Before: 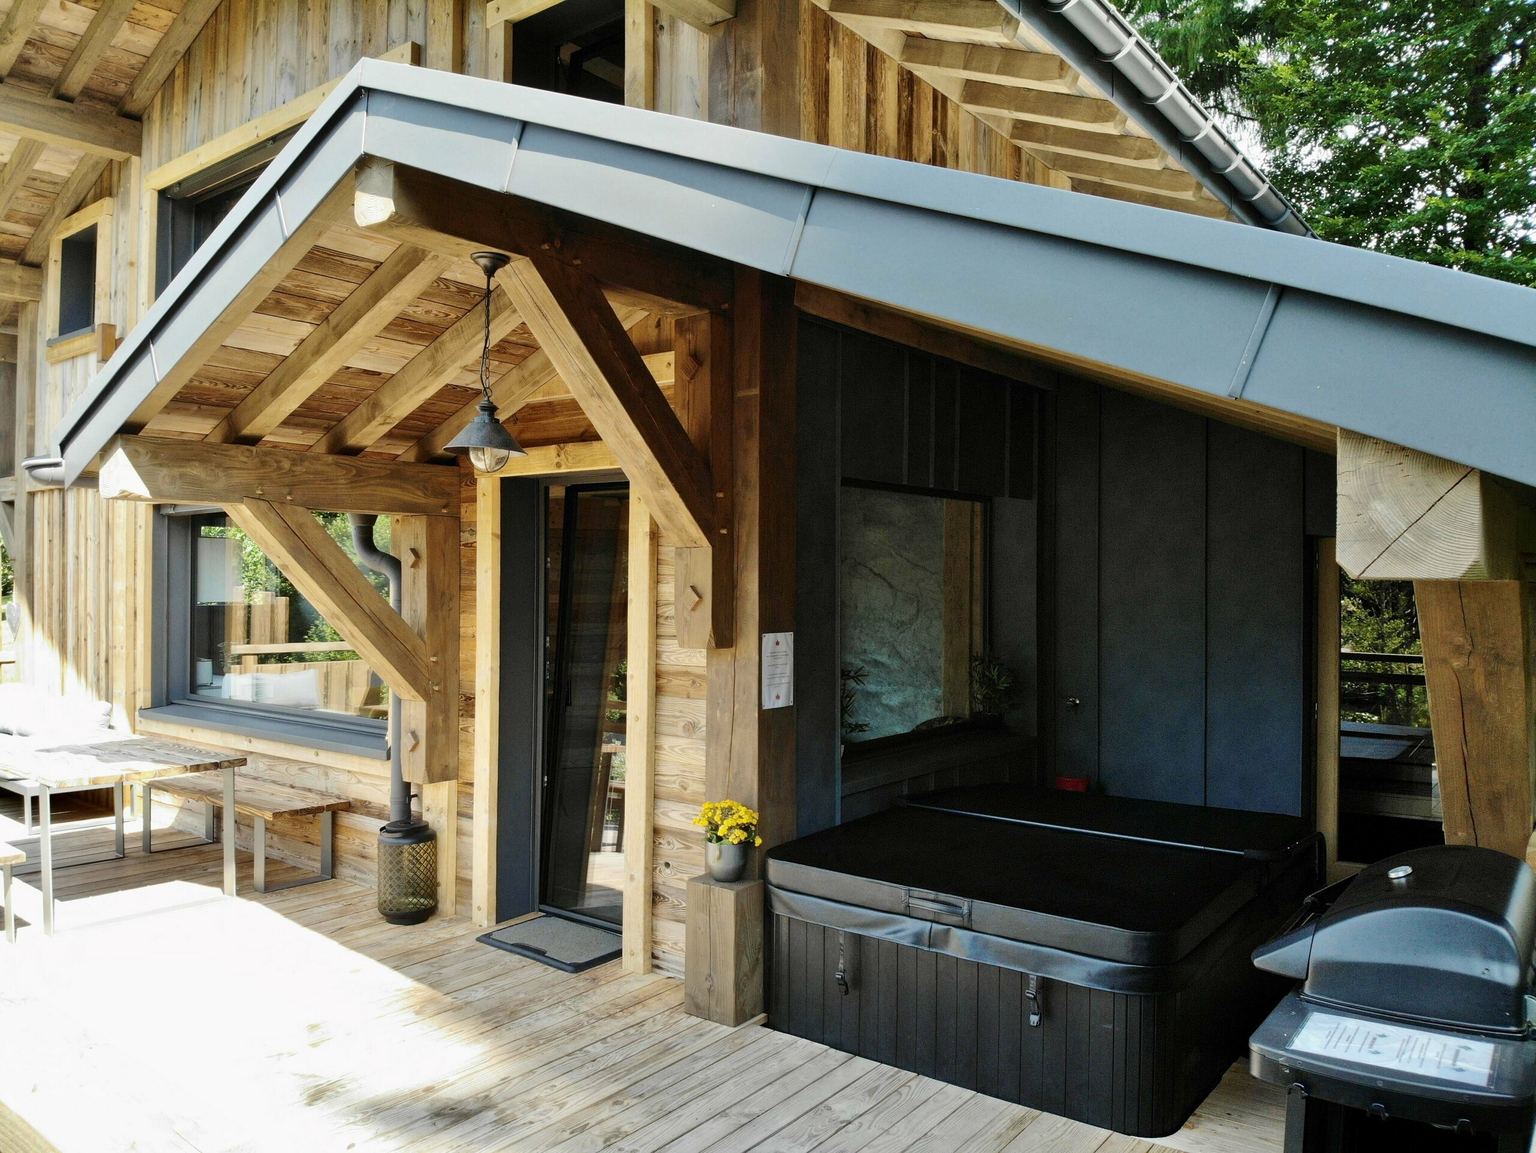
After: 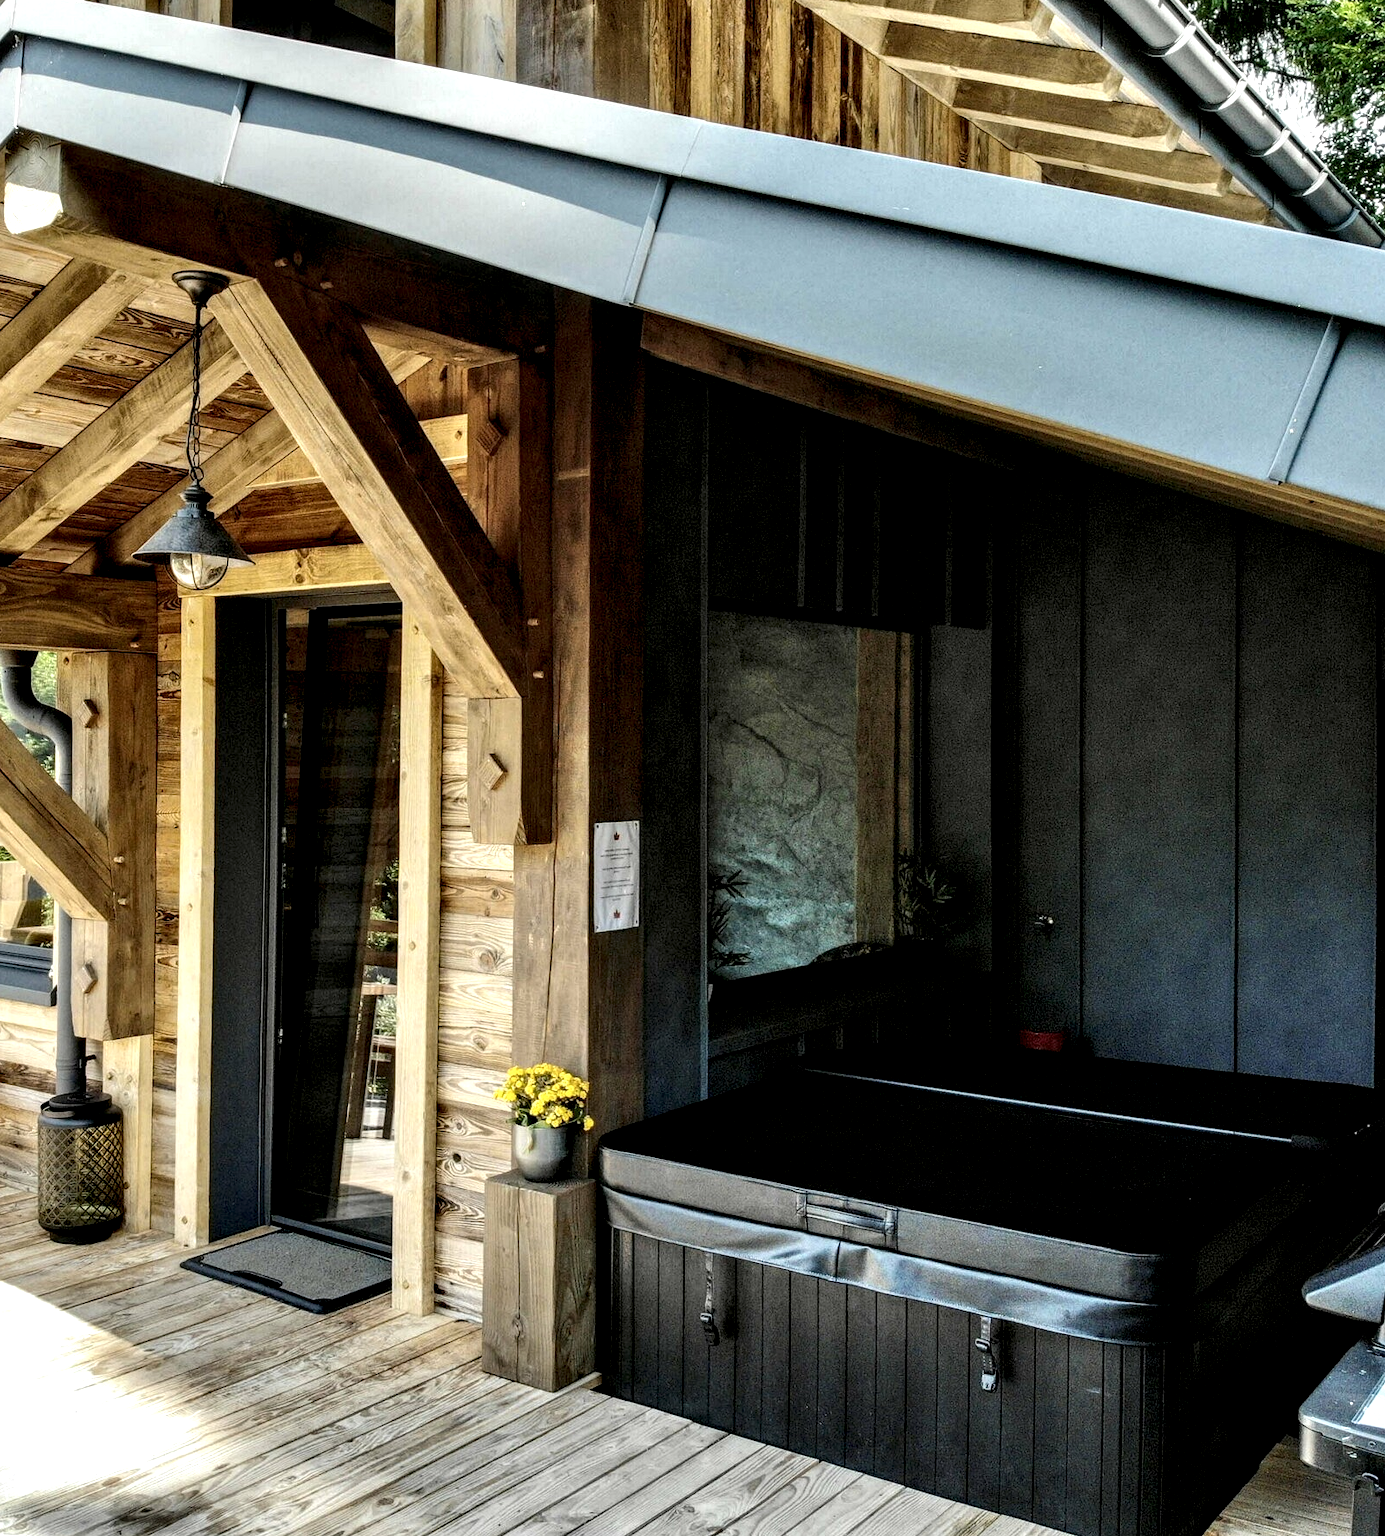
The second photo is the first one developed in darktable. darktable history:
local contrast: detail 203%
crop and rotate: left 22.918%, top 5.629%, right 14.711%, bottom 2.247%
